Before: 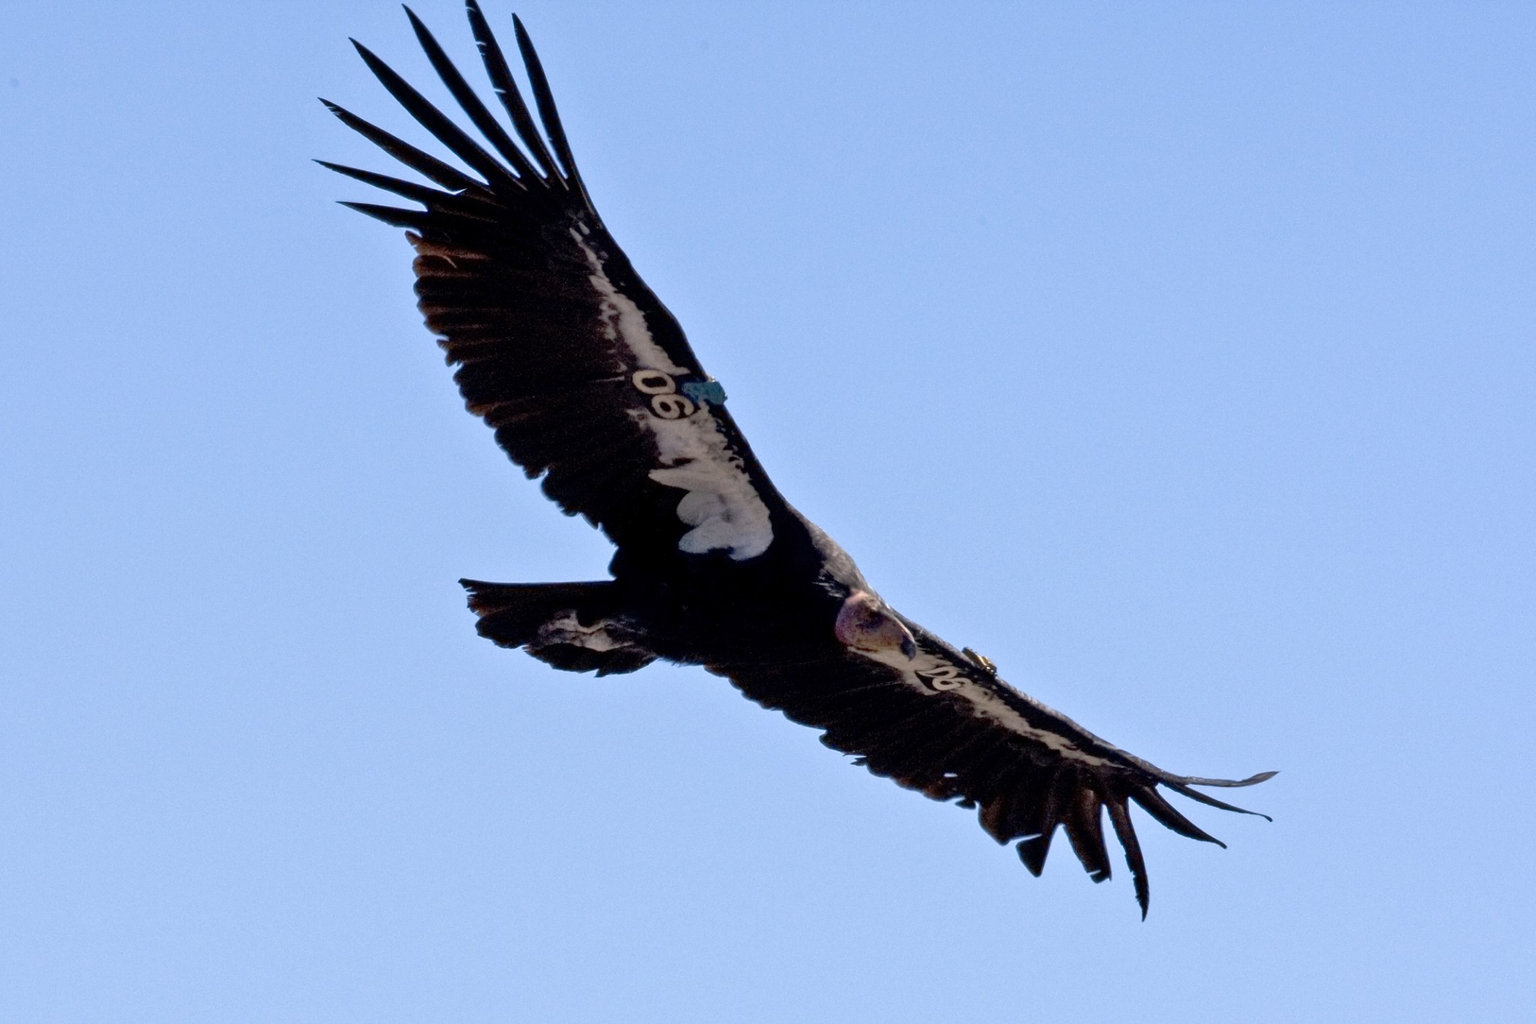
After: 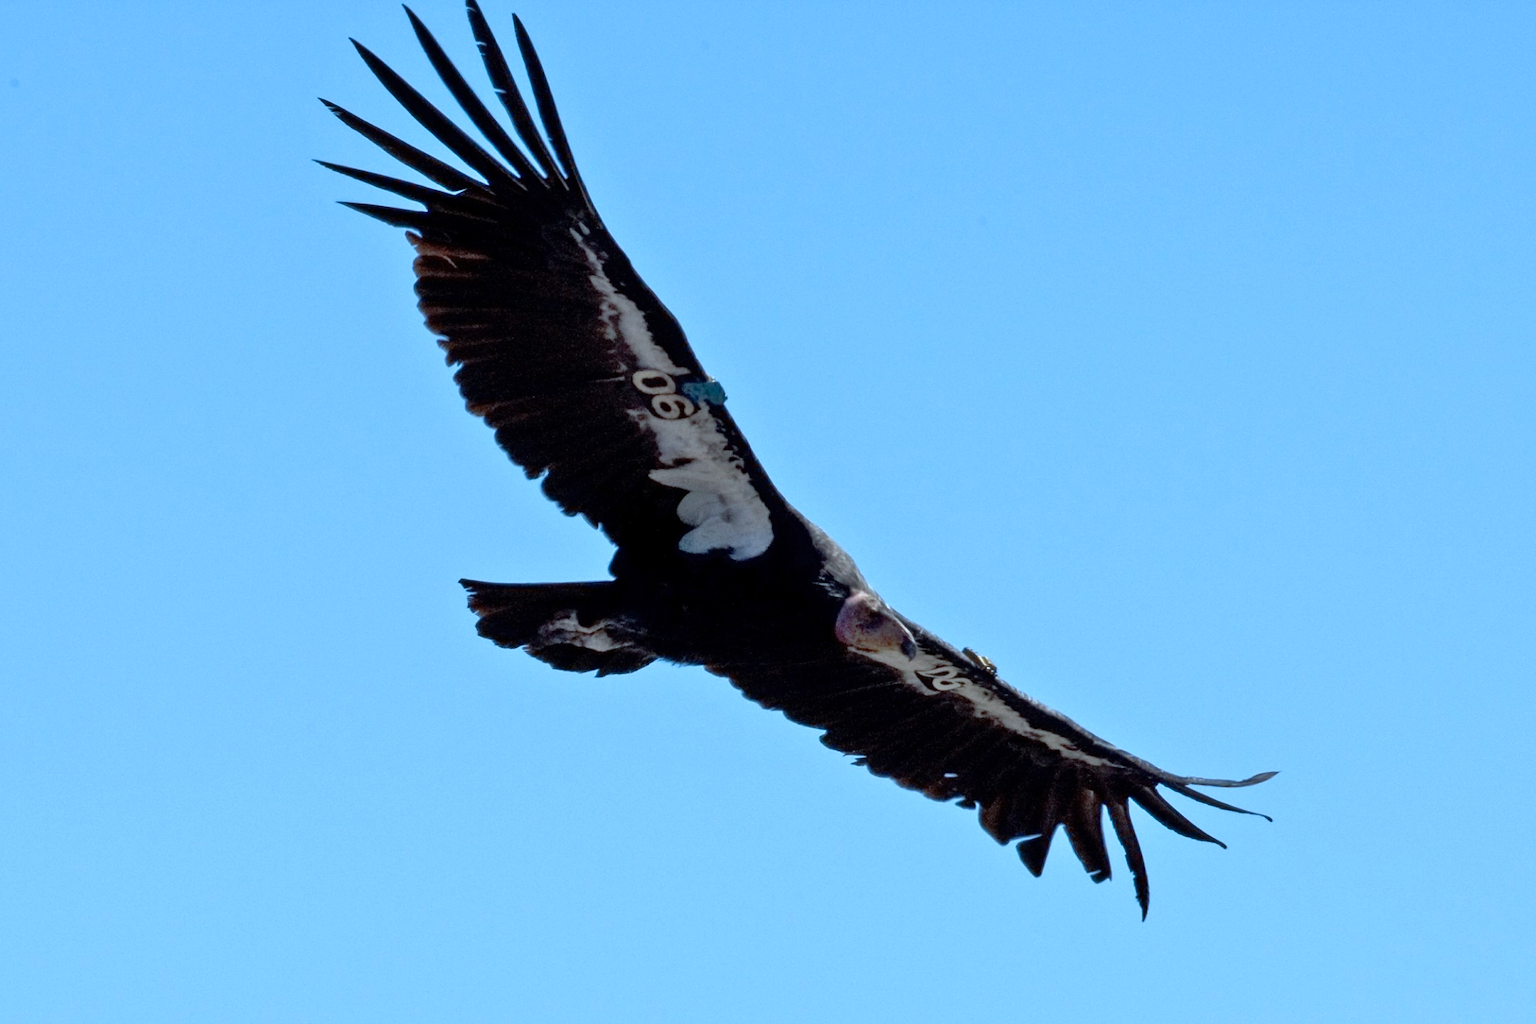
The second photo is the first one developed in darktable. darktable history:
color correction: highlights a* -11.28, highlights b* -15.29
